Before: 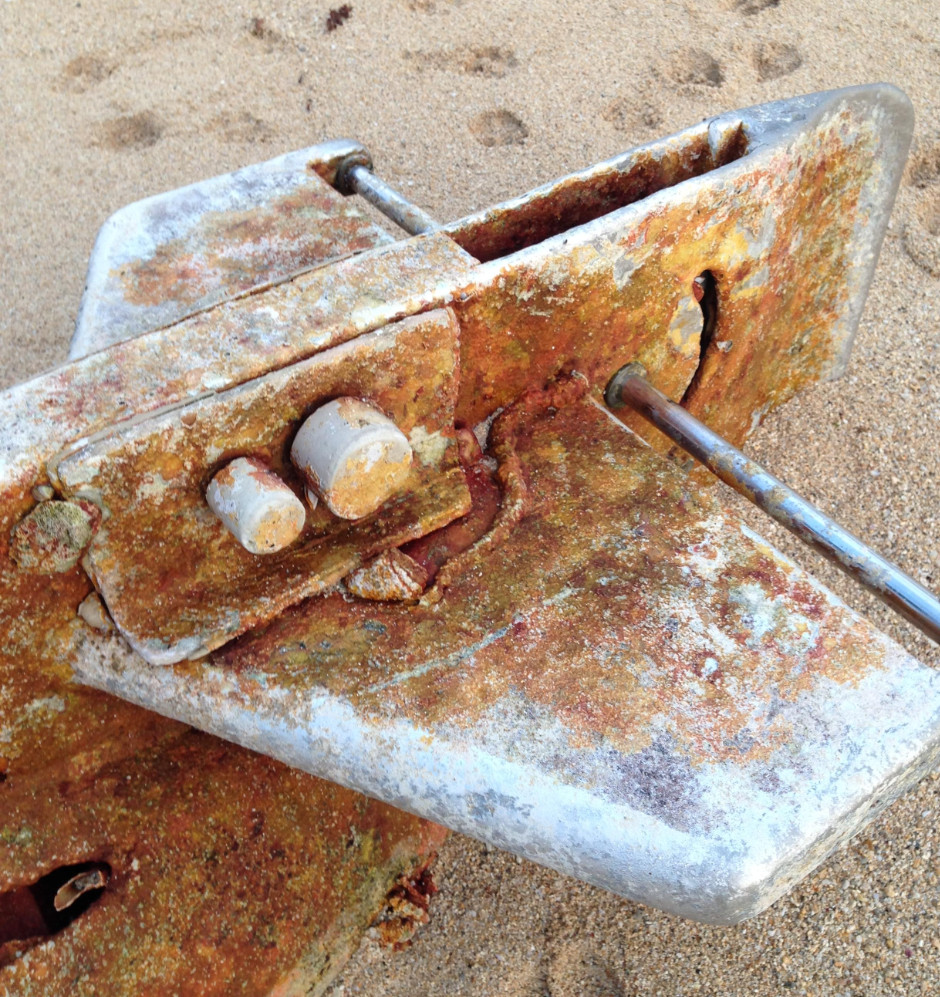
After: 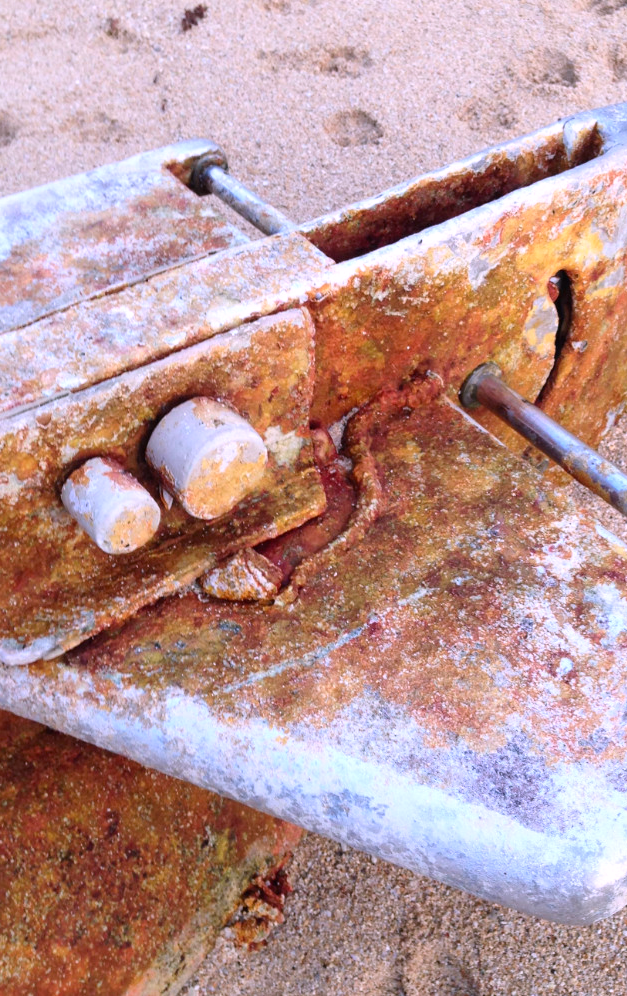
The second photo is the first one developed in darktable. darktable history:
crop and rotate: left 15.446%, right 17.836%
contrast brightness saturation: contrast 0.1, brightness 0.03, saturation 0.09
exposure: compensate highlight preservation false
white balance: red 1.042, blue 1.17
